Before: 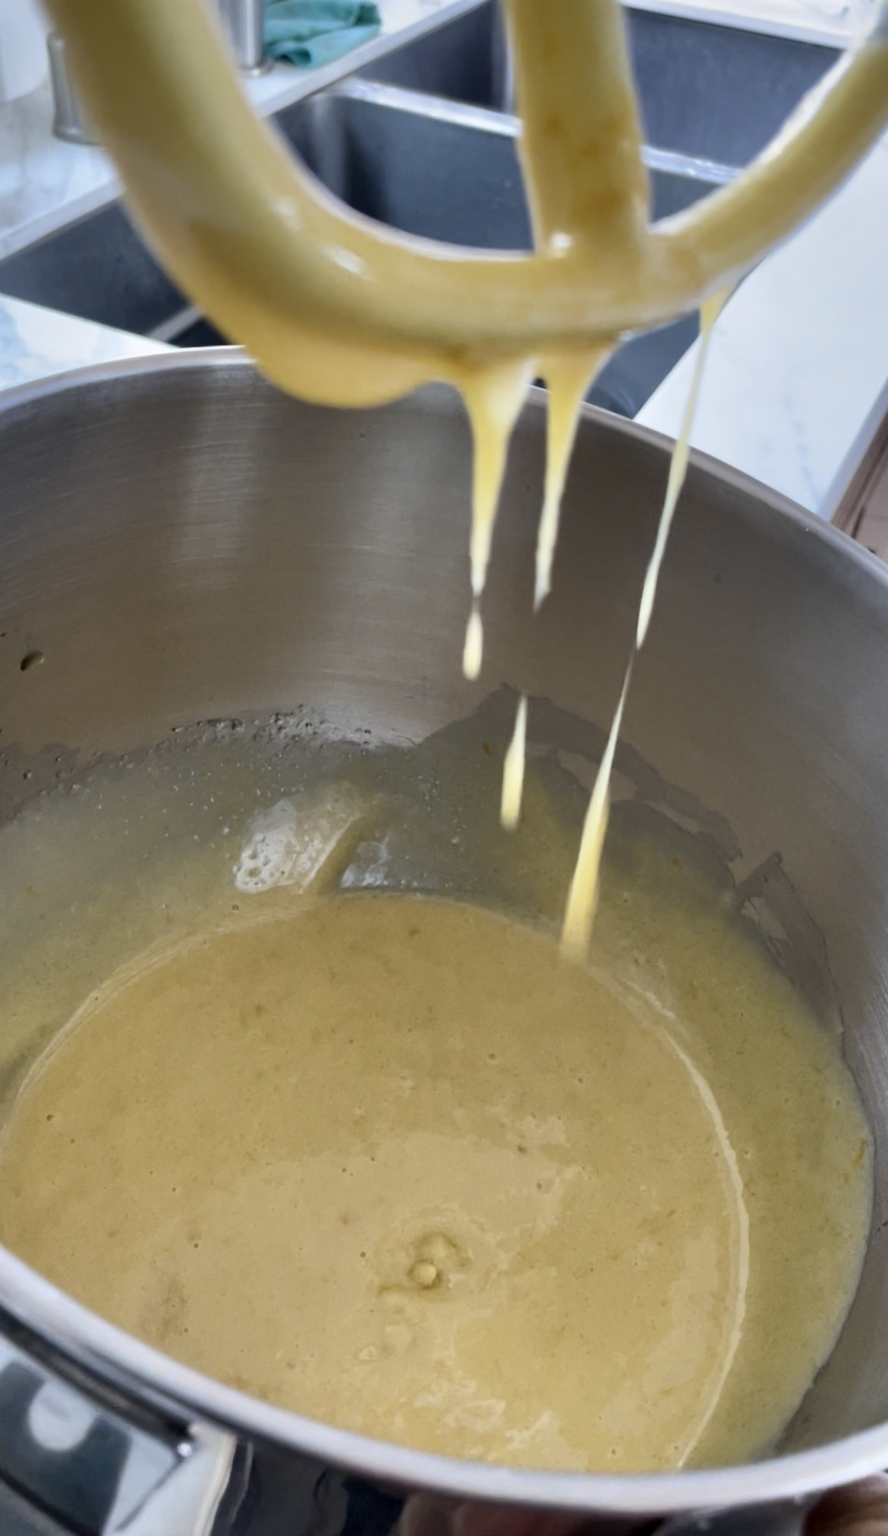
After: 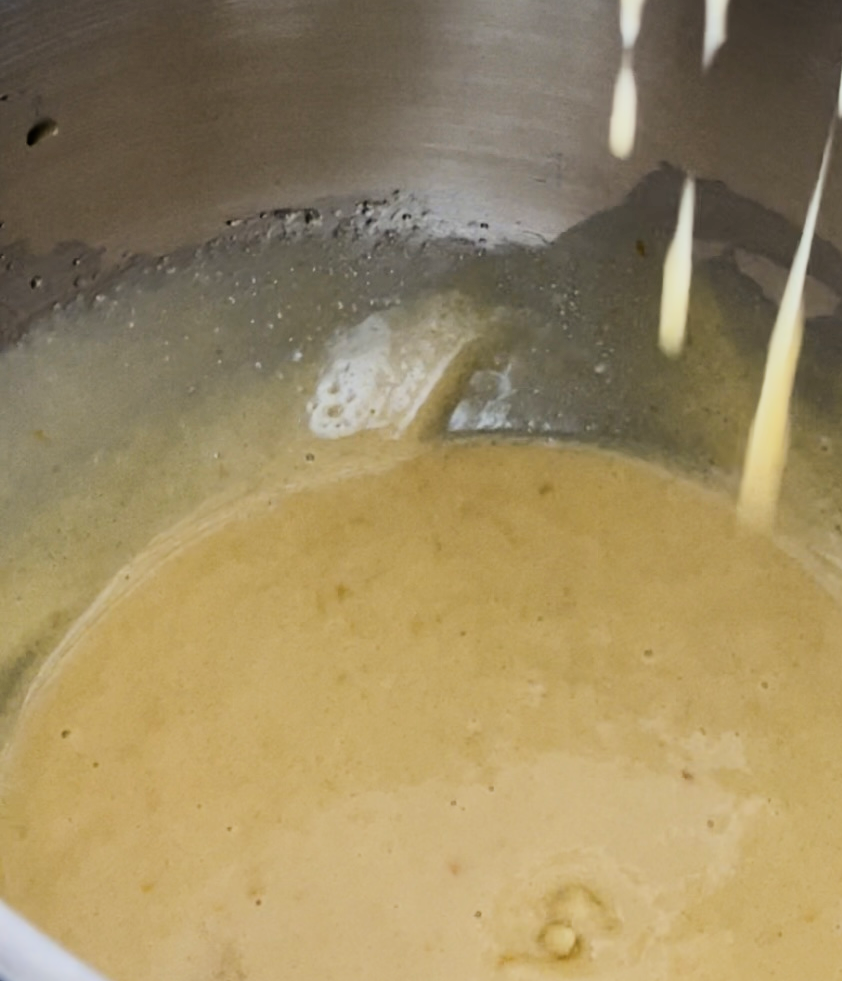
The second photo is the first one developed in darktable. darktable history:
filmic rgb: black relative exposure -8.54 EV, white relative exposure 5.52 EV, hardness 3.39, contrast 1.016
crop: top 36.498%, right 27.964%, bottom 14.995%
levels: levels [0, 0.492, 0.984]
tone equalizer: -8 EV -0.75 EV, -7 EV -0.7 EV, -6 EV -0.6 EV, -5 EV -0.4 EV, -3 EV 0.4 EV, -2 EV 0.6 EV, -1 EV 0.7 EV, +0 EV 0.75 EV, edges refinement/feathering 500, mask exposure compensation -1.57 EV, preserve details no
